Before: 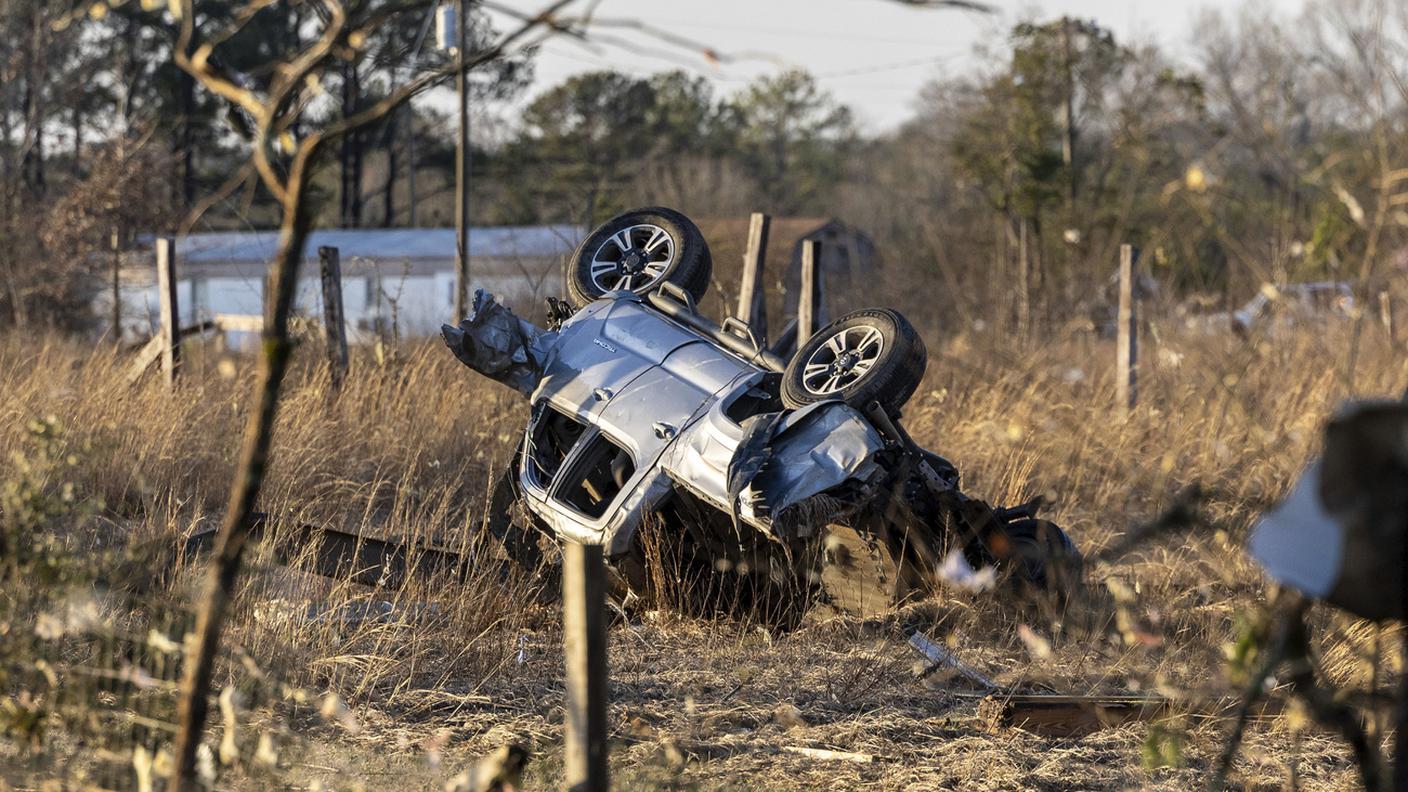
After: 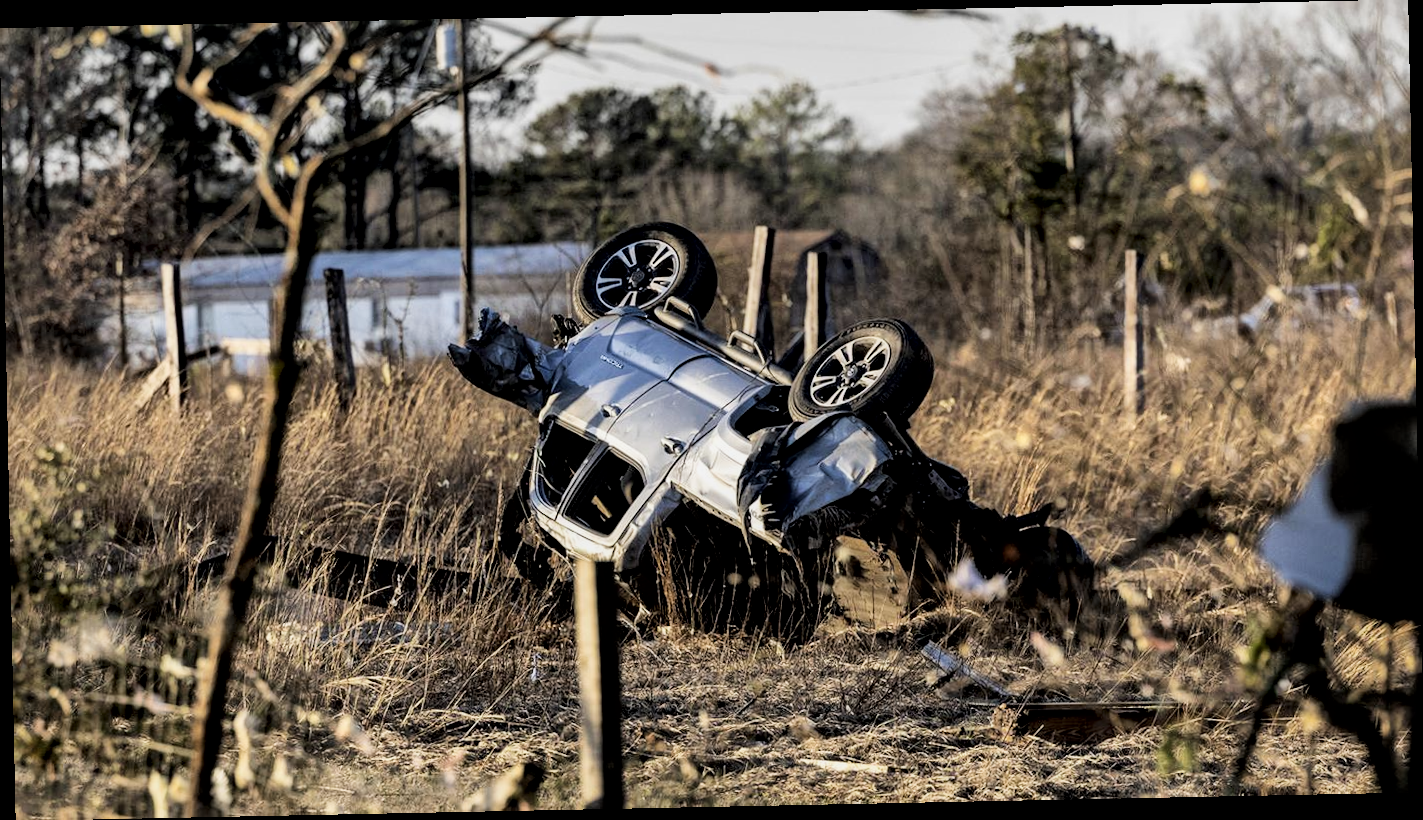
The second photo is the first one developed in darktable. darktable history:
filmic rgb: black relative exposure -5 EV, white relative exposure 3.5 EV, hardness 3.19, contrast 1.2, highlights saturation mix -50%
rotate and perspective: rotation -1.17°, automatic cropping off
local contrast: mode bilateral grid, contrast 20, coarseness 50, detail 171%, midtone range 0.2
